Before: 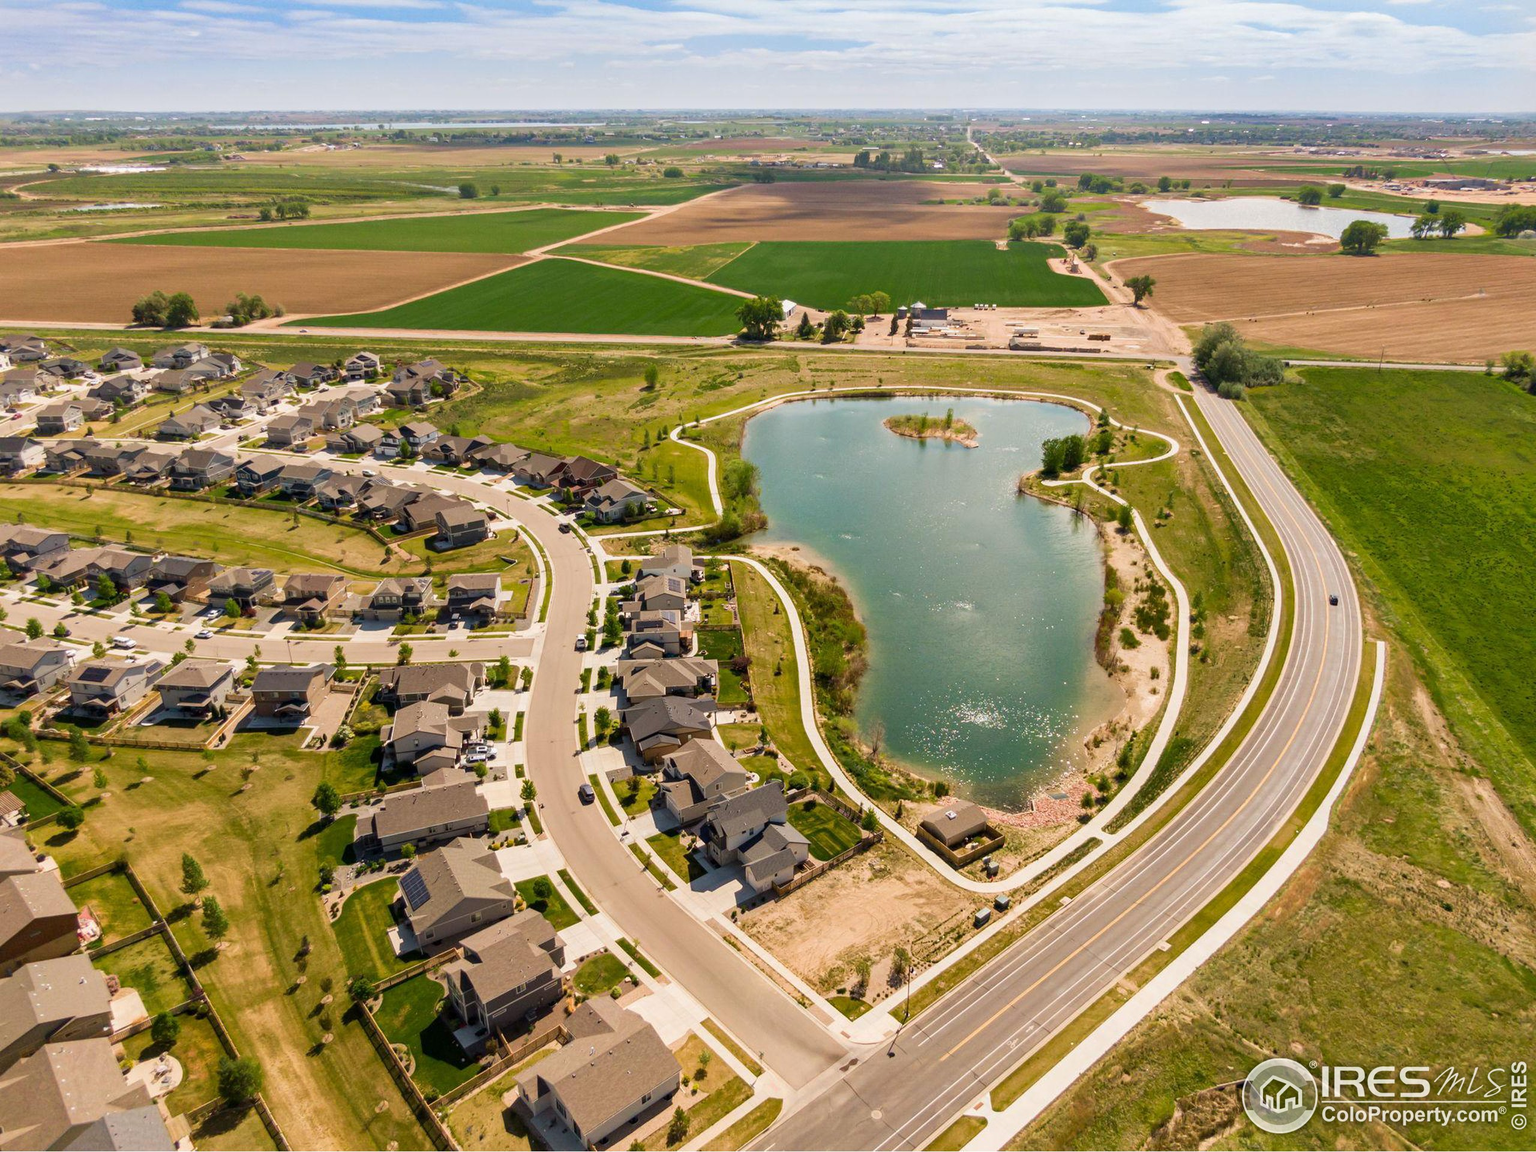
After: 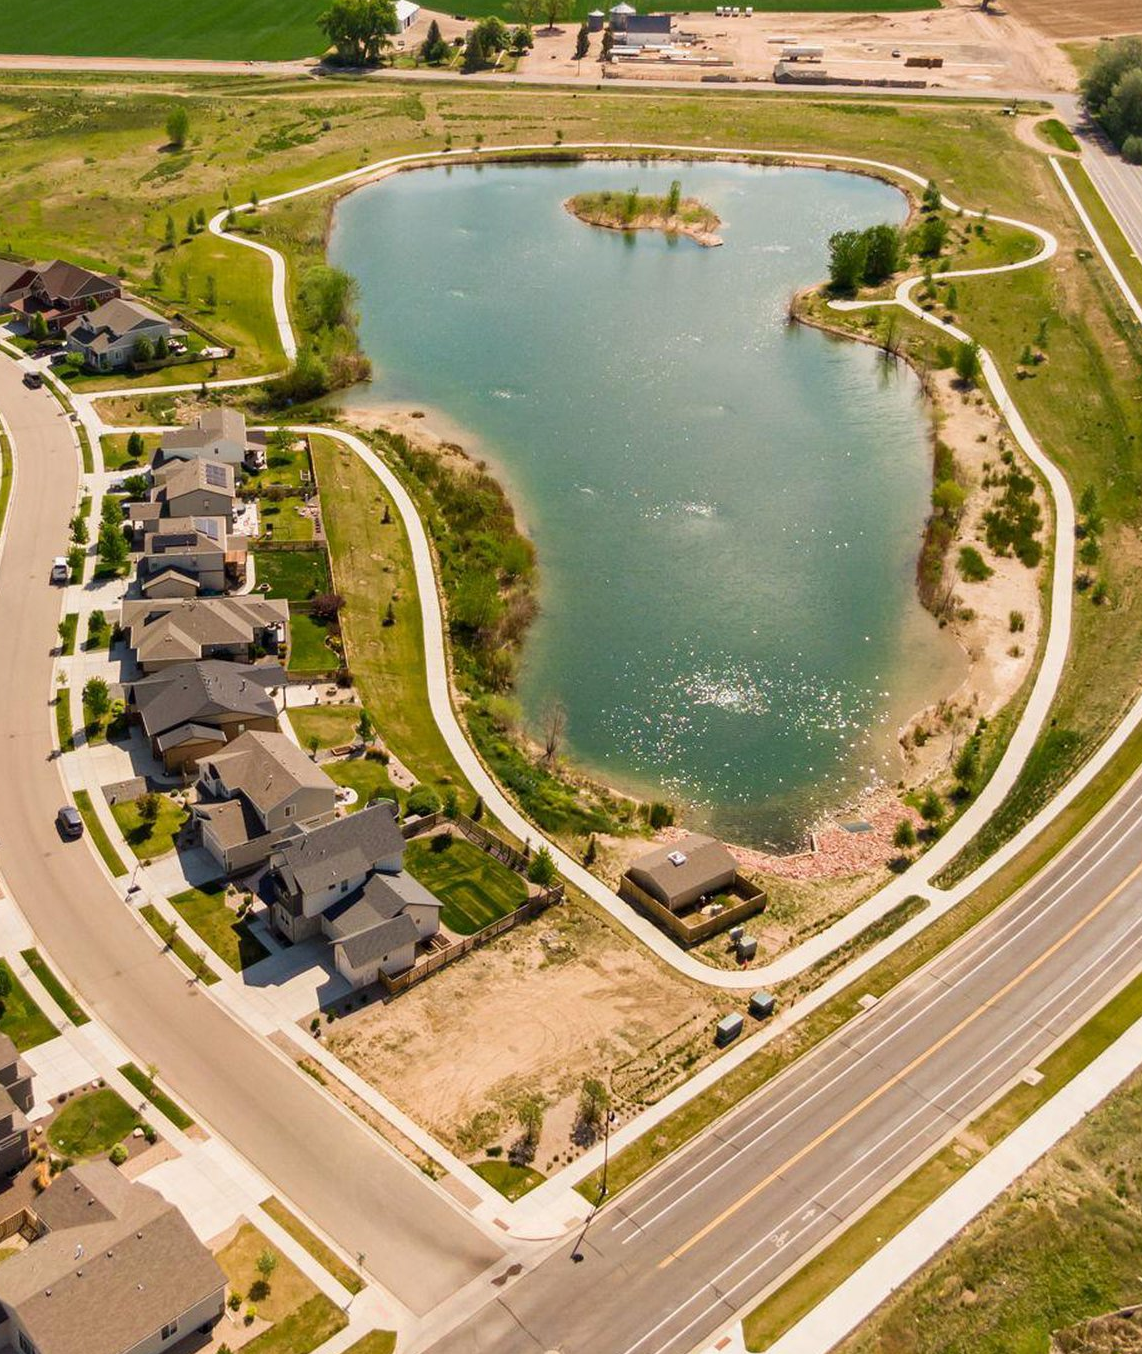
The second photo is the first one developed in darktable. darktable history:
crop: left 35.494%, top 26.077%, right 19.872%, bottom 3.379%
